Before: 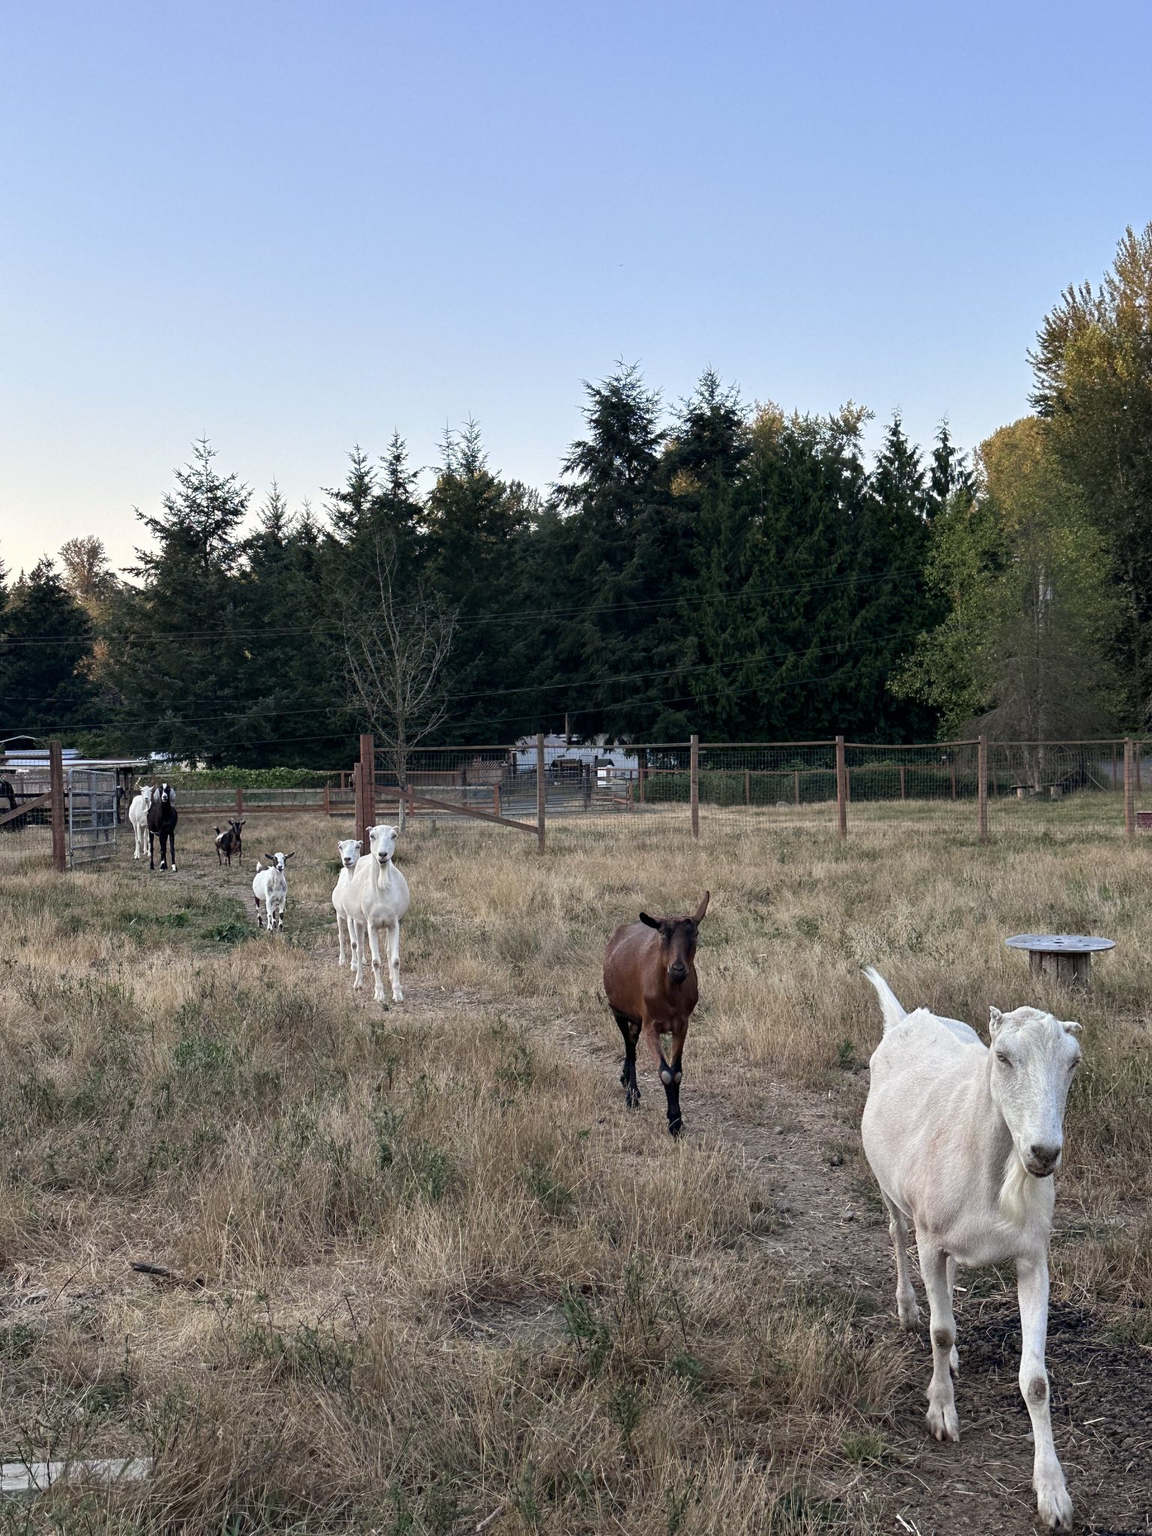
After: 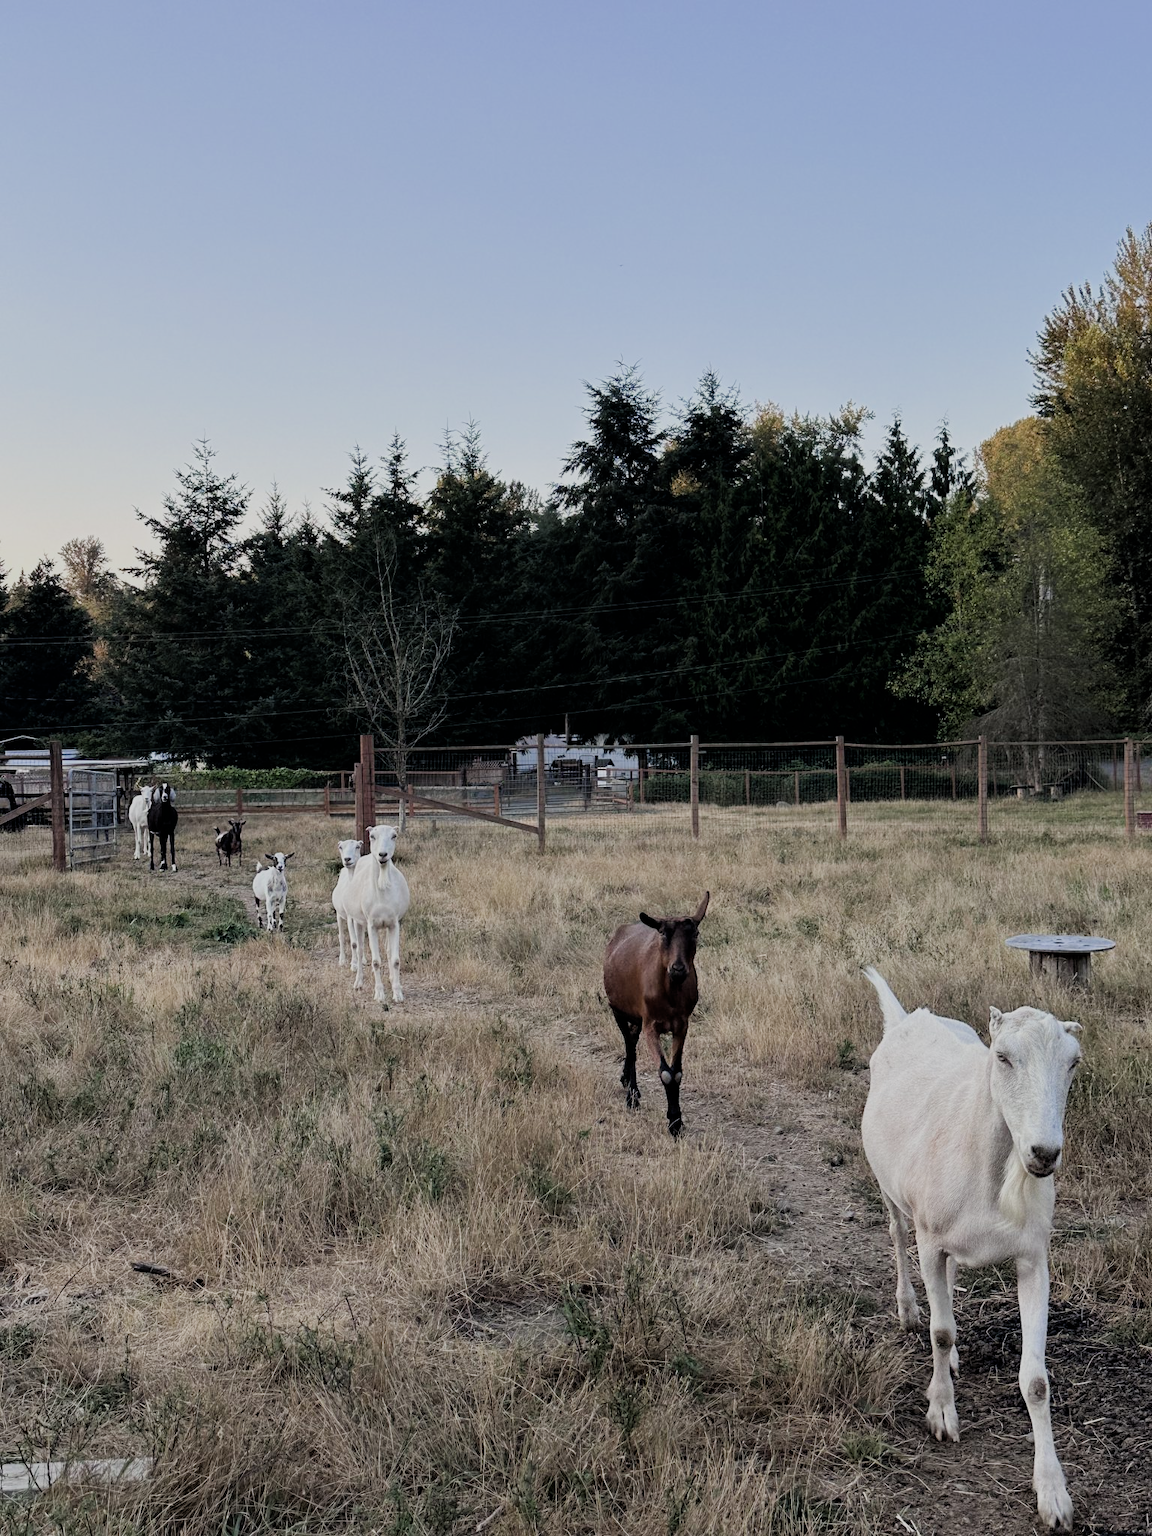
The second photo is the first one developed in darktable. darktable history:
filmic rgb: black relative exposure -9.22 EV, white relative exposure 6.77 EV, hardness 3.07, contrast 1.05
exposure: compensate highlight preservation false
